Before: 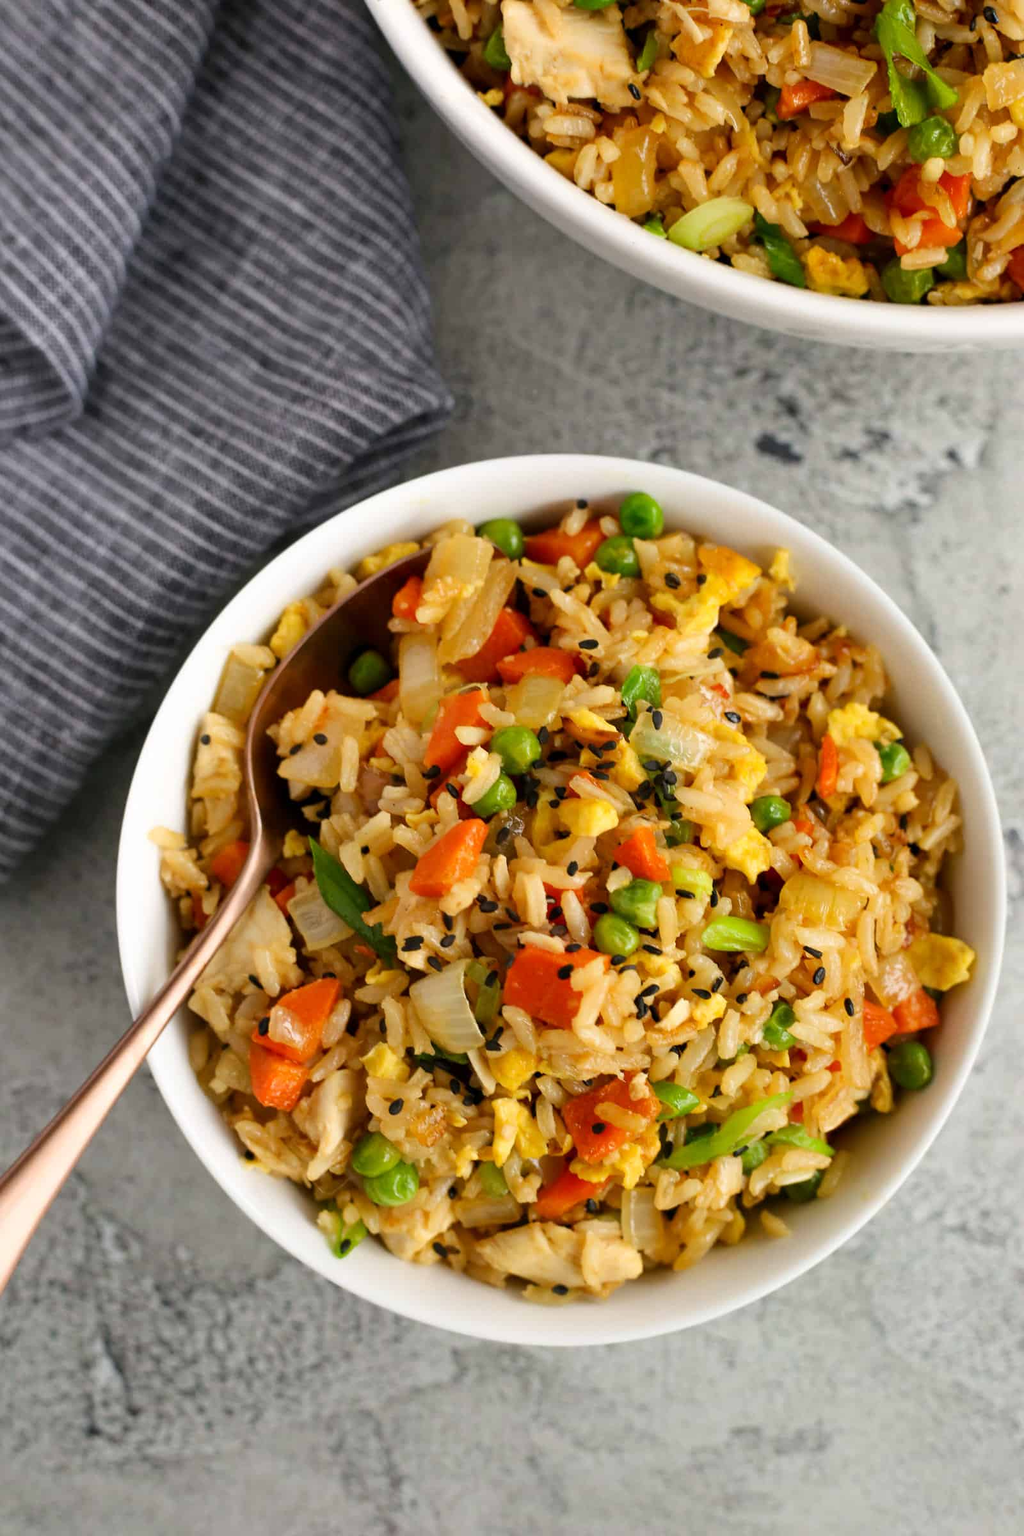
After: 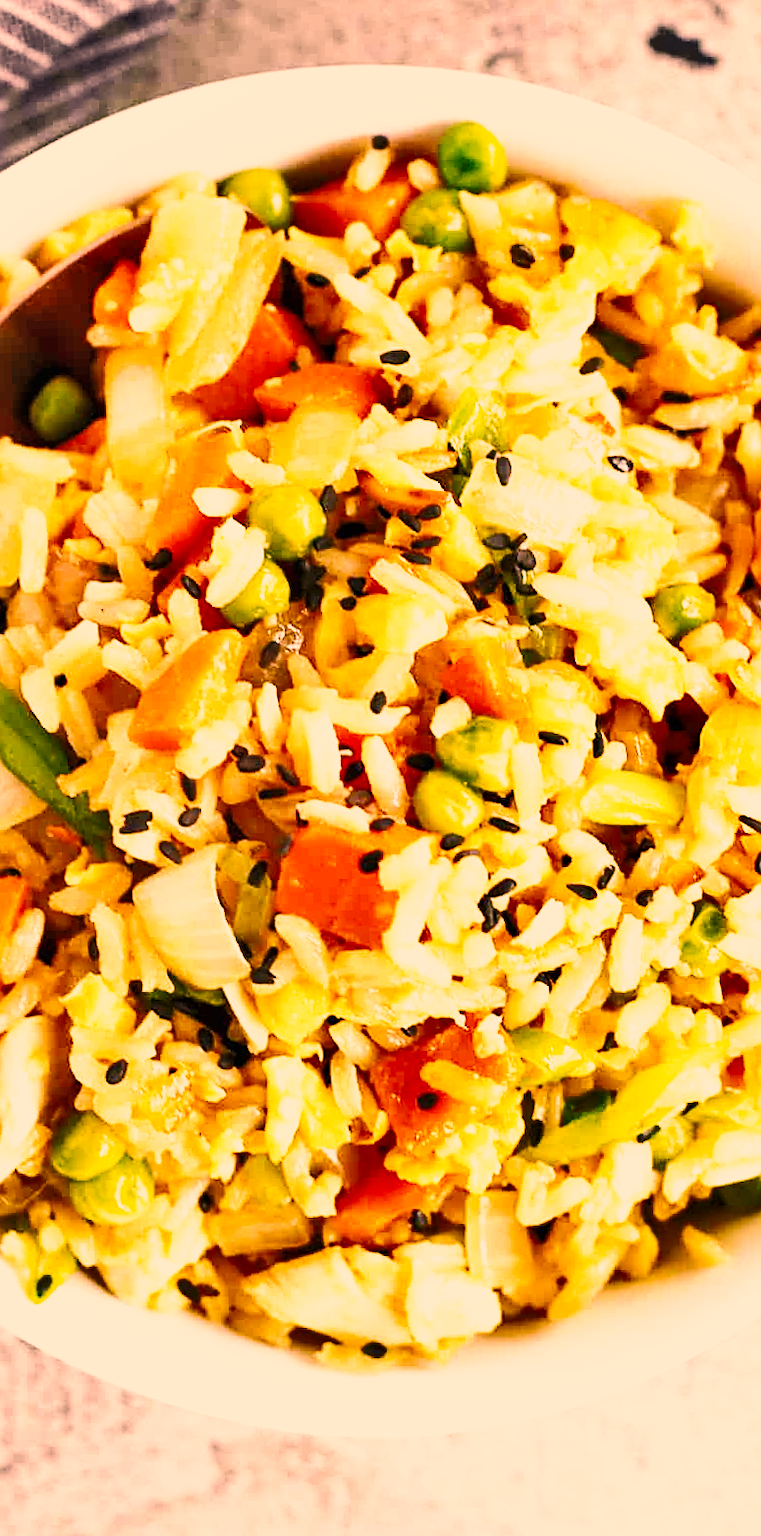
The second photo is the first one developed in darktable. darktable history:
base curve: curves: ch0 [(0, 0) (0.007, 0.004) (0.027, 0.03) (0.046, 0.07) (0.207, 0.54) (0.442, 0.872) (0.673, 0.972) (1, 1)], preserve colors none
exposure: black level correction 0, exposure 1.015 EV, compensate exposure bias true, compensate highlight preservation false
rotate and perspective: rotation -1.32°, lens shift (horizontal) -0.031, crop left 0.015, crop right 0.985, crop top 0.047, crop bottom 0.982
sharpen: on, module defaults
shadows and highlights: shadows 60, soften with gaussian
color correction: highlights a* 40, highlights b* 40, saturation 0.69
crop: left 31.379%, top 24.658%, right 20.326%, bottom 6.628%
tone equalizer: -8 EV 0.25 EV, -7 EV 0.417 EV, -6 EV 0.417 EV, -5 EV 0.25 EV, -3 EV -0.25 EV, -2 EV -0.417 EV, -1 EV -0.417 EV, +0 EV -0.25 EV, edges refinement/feathering 500, mask exposure compensation -1.57 EV, preserve details guided filter
